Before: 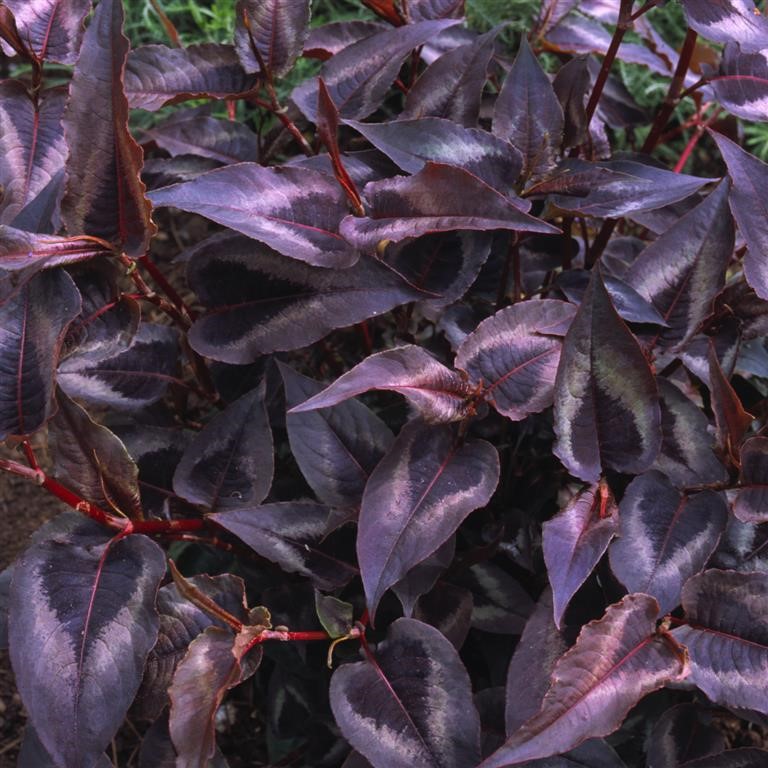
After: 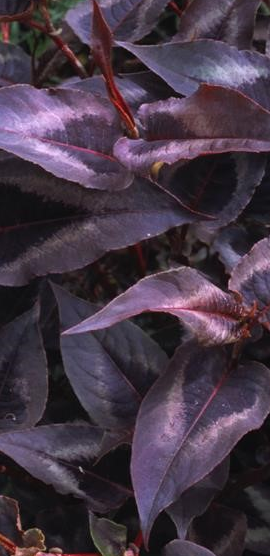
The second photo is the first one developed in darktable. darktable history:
tone equalizer: on, module defaults
crop and rotate: left 29.476%, top 10.214%, right 35.32%, bottom 17.333%
